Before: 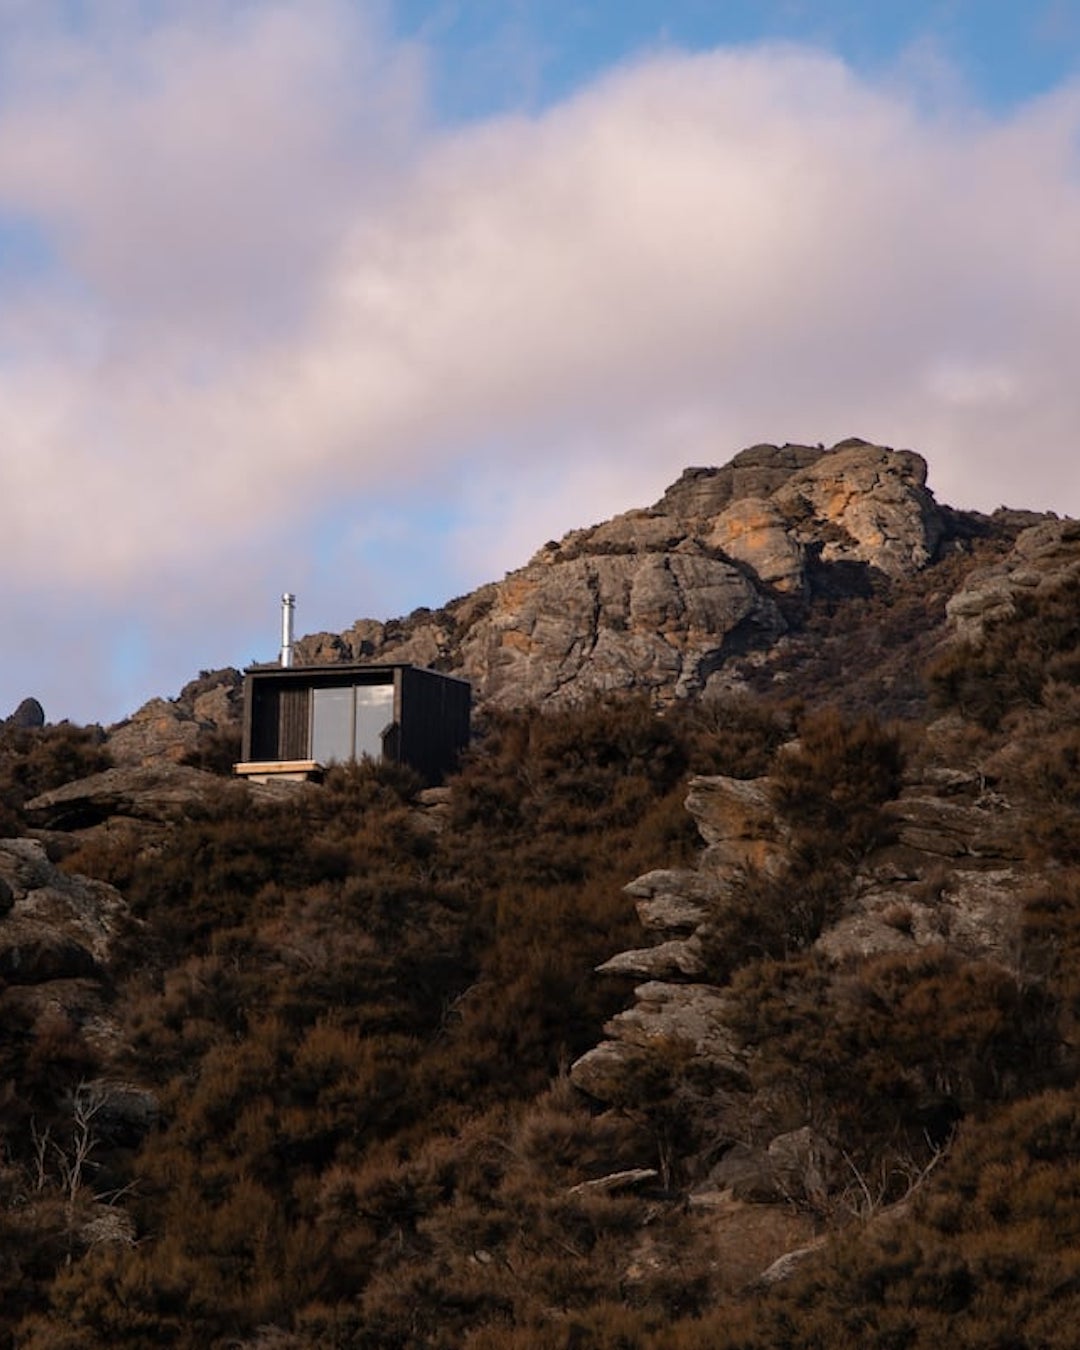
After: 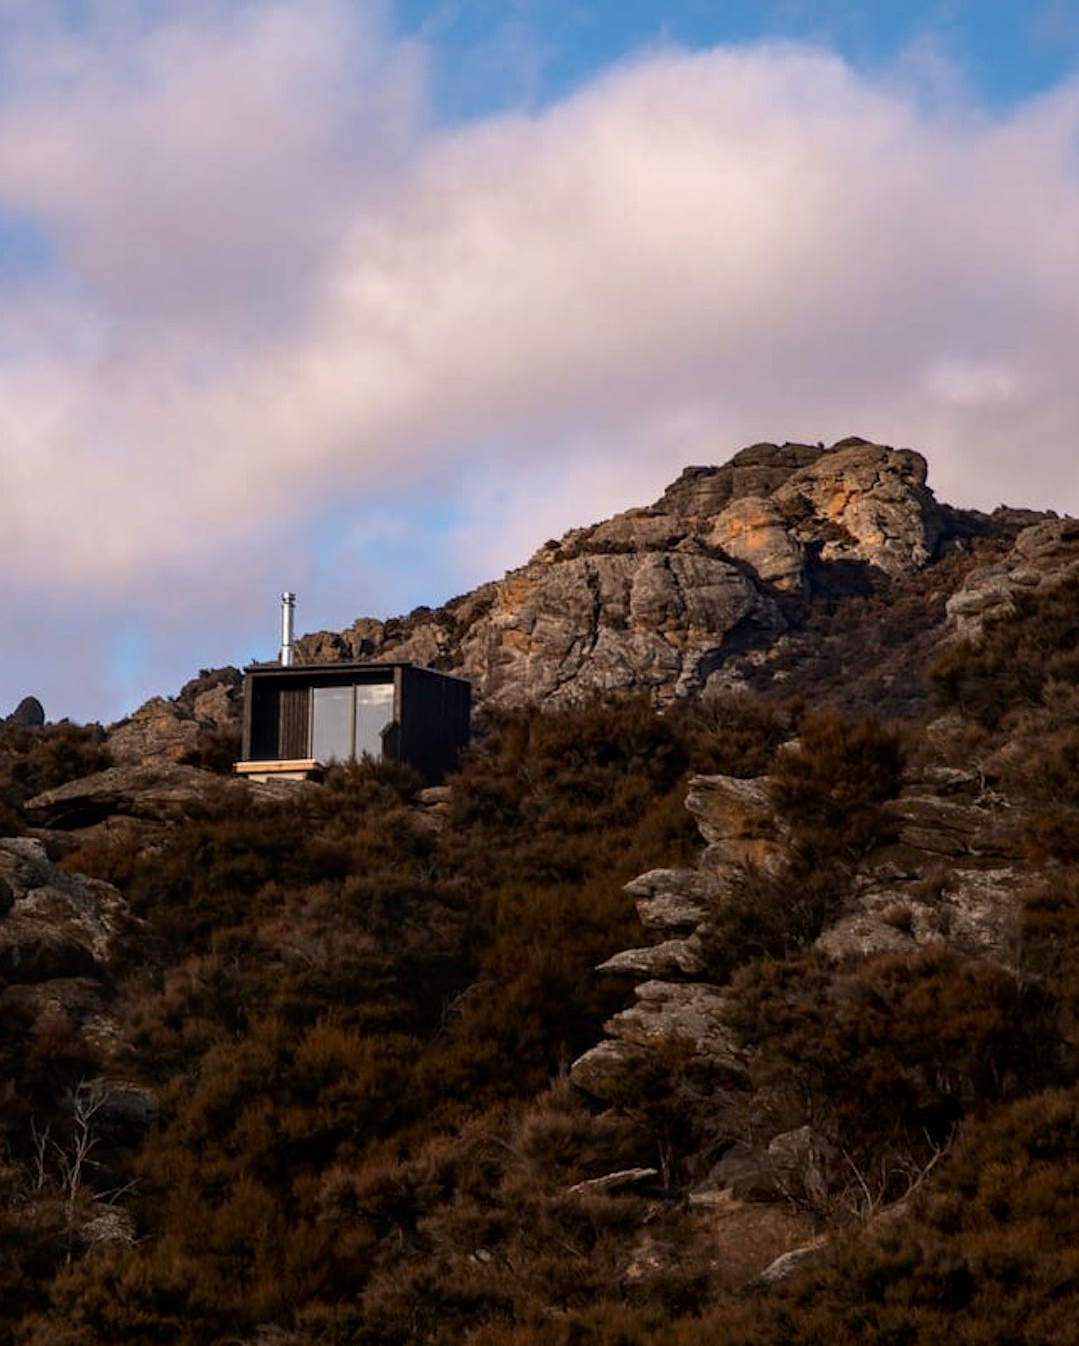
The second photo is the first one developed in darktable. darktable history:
crop: top 0.097%, bottom 0.164%
contrast brightness saturation: contrast 0.133, brightness -0.058, saturation 0.156
local contrast: on, module defaults
